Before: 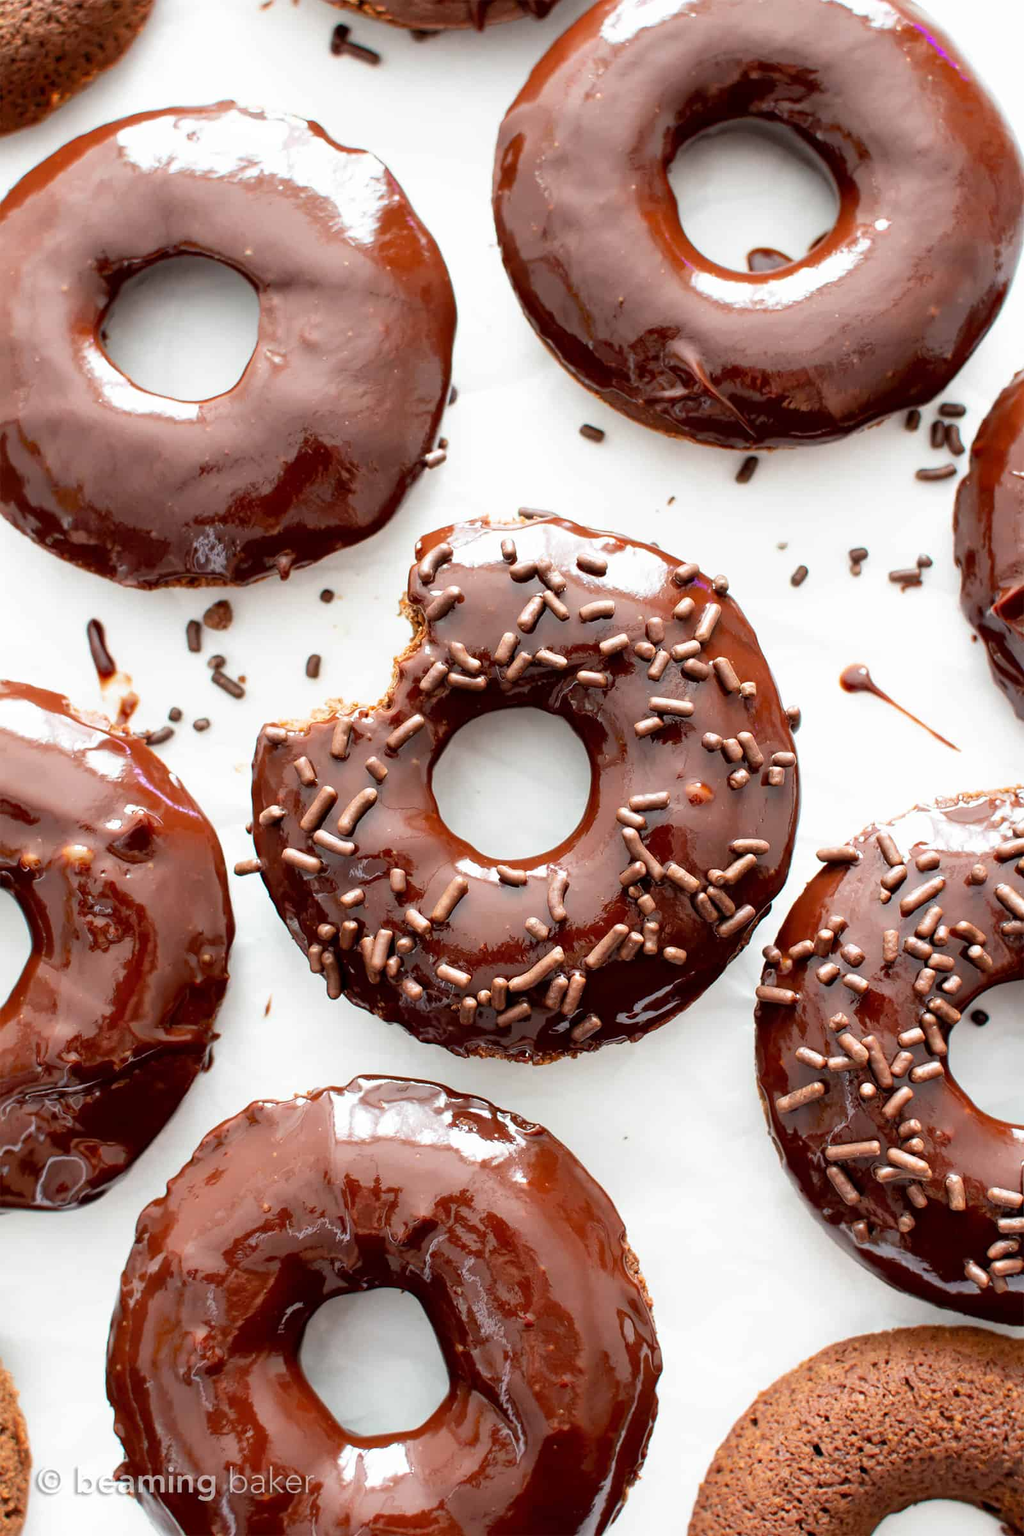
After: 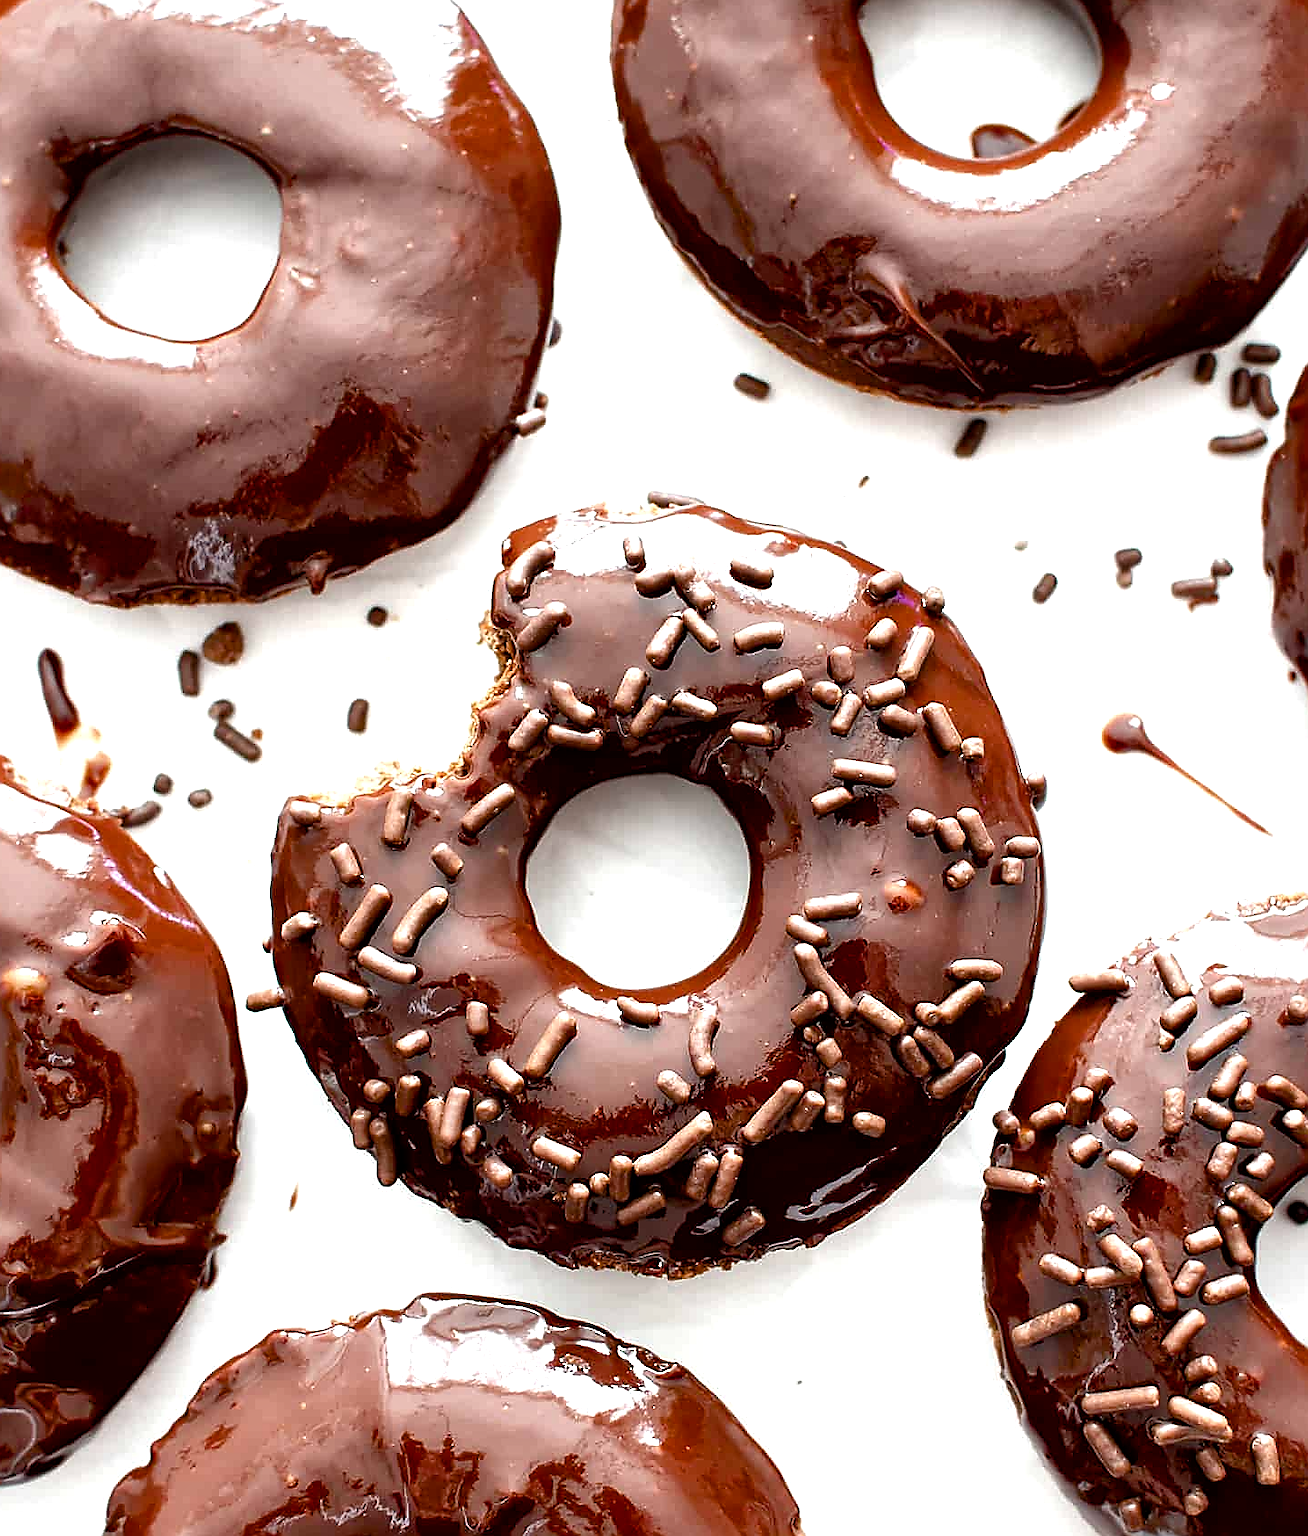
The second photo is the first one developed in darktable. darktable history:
crop: left 5.91%, top 10.423%, right 3.655%, bottom 18.82%
local contrast: mode bilateral grid, contrast 20, coarseness 51, detail 132%, midtone range 0.2
color balance rgb: perceptual saturation grading › global saturation 20%, perceptual saturation grading › highlights -50.15%, perceptual saturation grading › shadows 30.487%, perceptual brilliance grading › global brilliance 14.819%, perceptual brilliance grading › shadows -34.677%
sharpen: radius 1.352, amount 1.253, threshold 0.761
